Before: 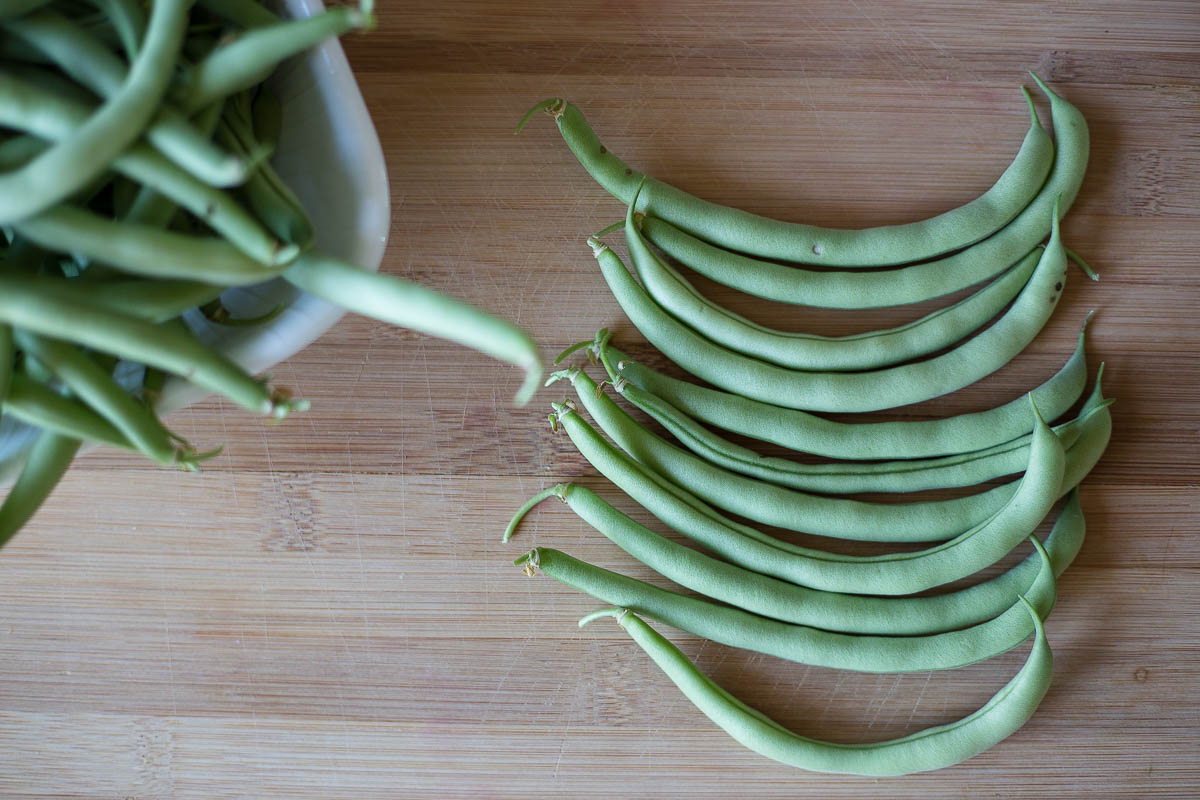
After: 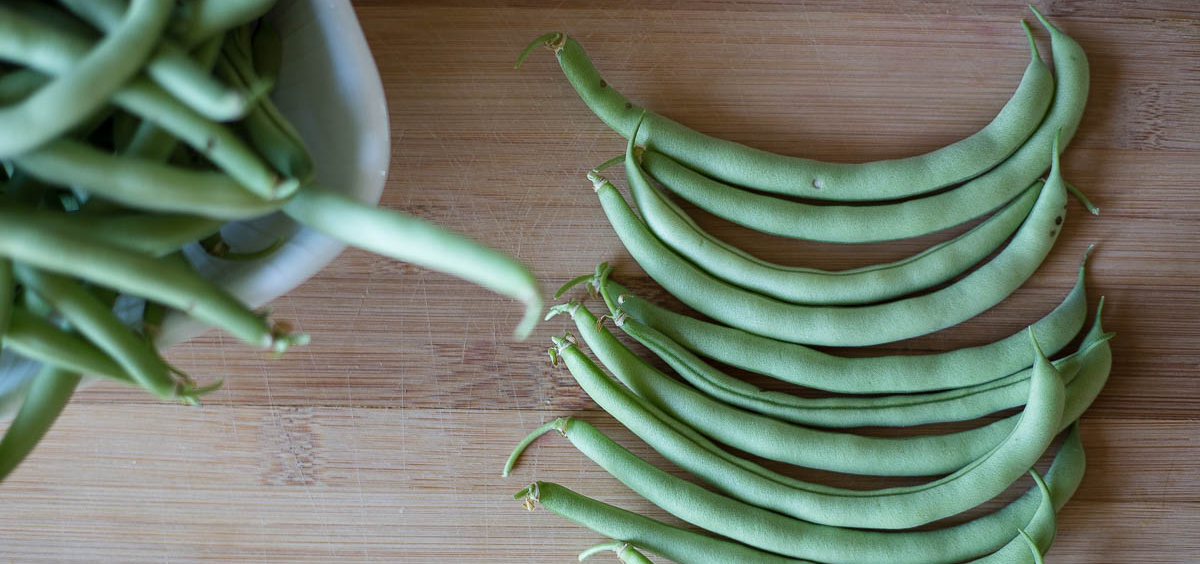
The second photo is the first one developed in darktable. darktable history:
crop and rotate: top 8.454%, bottom 20.939%
